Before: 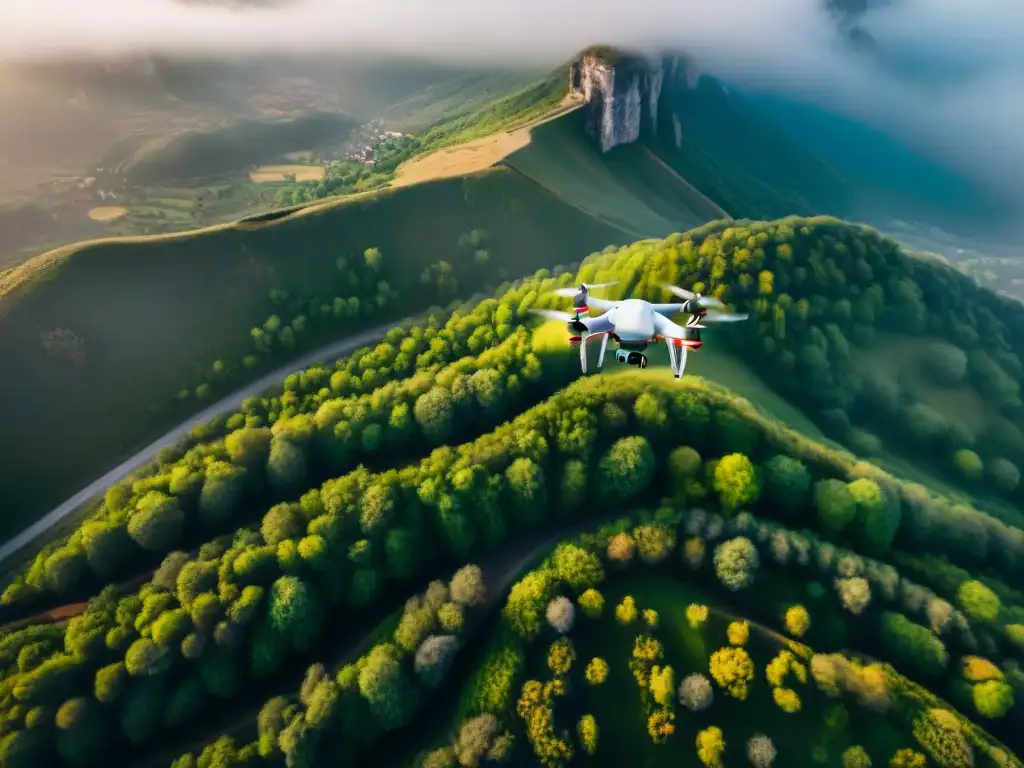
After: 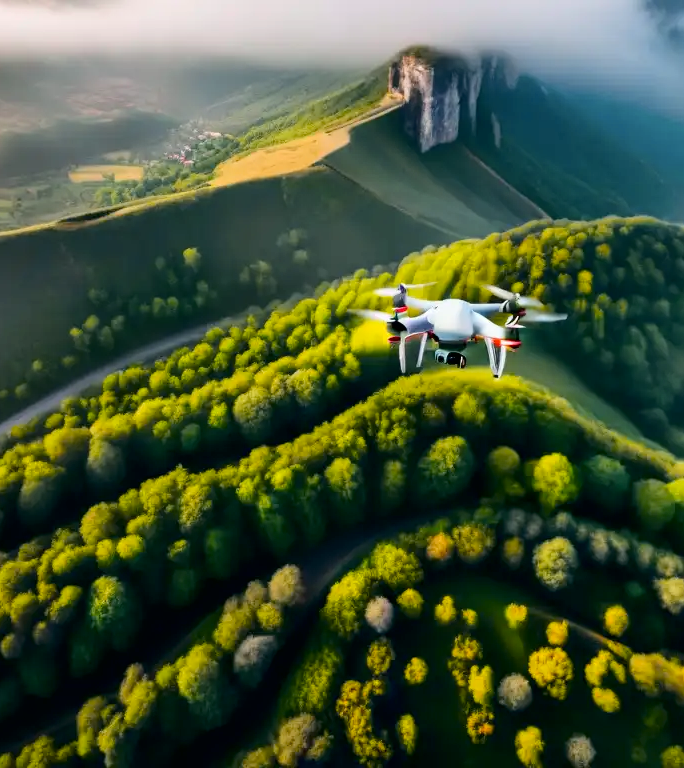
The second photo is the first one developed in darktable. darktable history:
exposure: black level correction 0.004, exposure 0.014 EV, compensate highlight preservation false
tone curve: curves: ch0 [(0, 0.003) (0.117, 0.101) (0.257, 0.246) (0.408, 0.432) (0.611, 0.653) (0.824, 0.846) (1, 1)]; ch1 [(0, 0) (0.227, 0.197) (0.405, 0.421) (0.501, 0.501) (0.522, 0.53) (0.563, 0.572) (0.589, 0.611) (0.699, 0.709) (0.976, 0.992)]; ch2 [(0, 0) (0.208, 0.176) (0.377, 0.38) (0.5, 0.5) (0.537, 0.534) (0.571, 0.576) (0.681, 0.746) (1, 1)], color space Lab, independent channels, preserve colors none
crop and rotate: left 17.732%, right 15.423%
